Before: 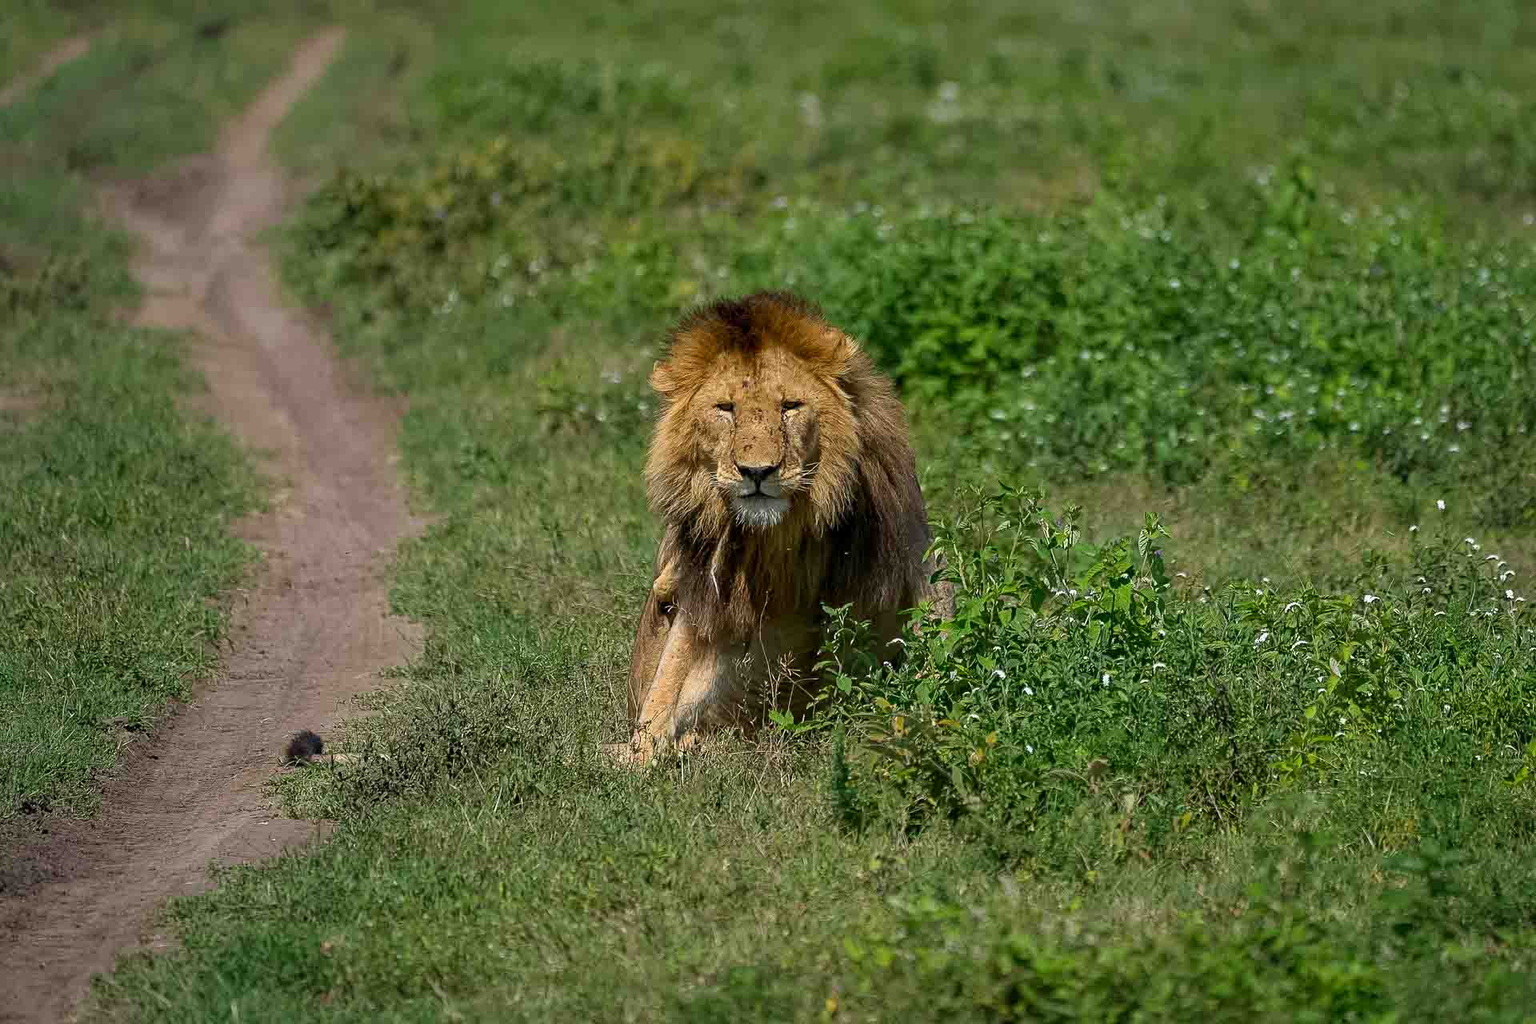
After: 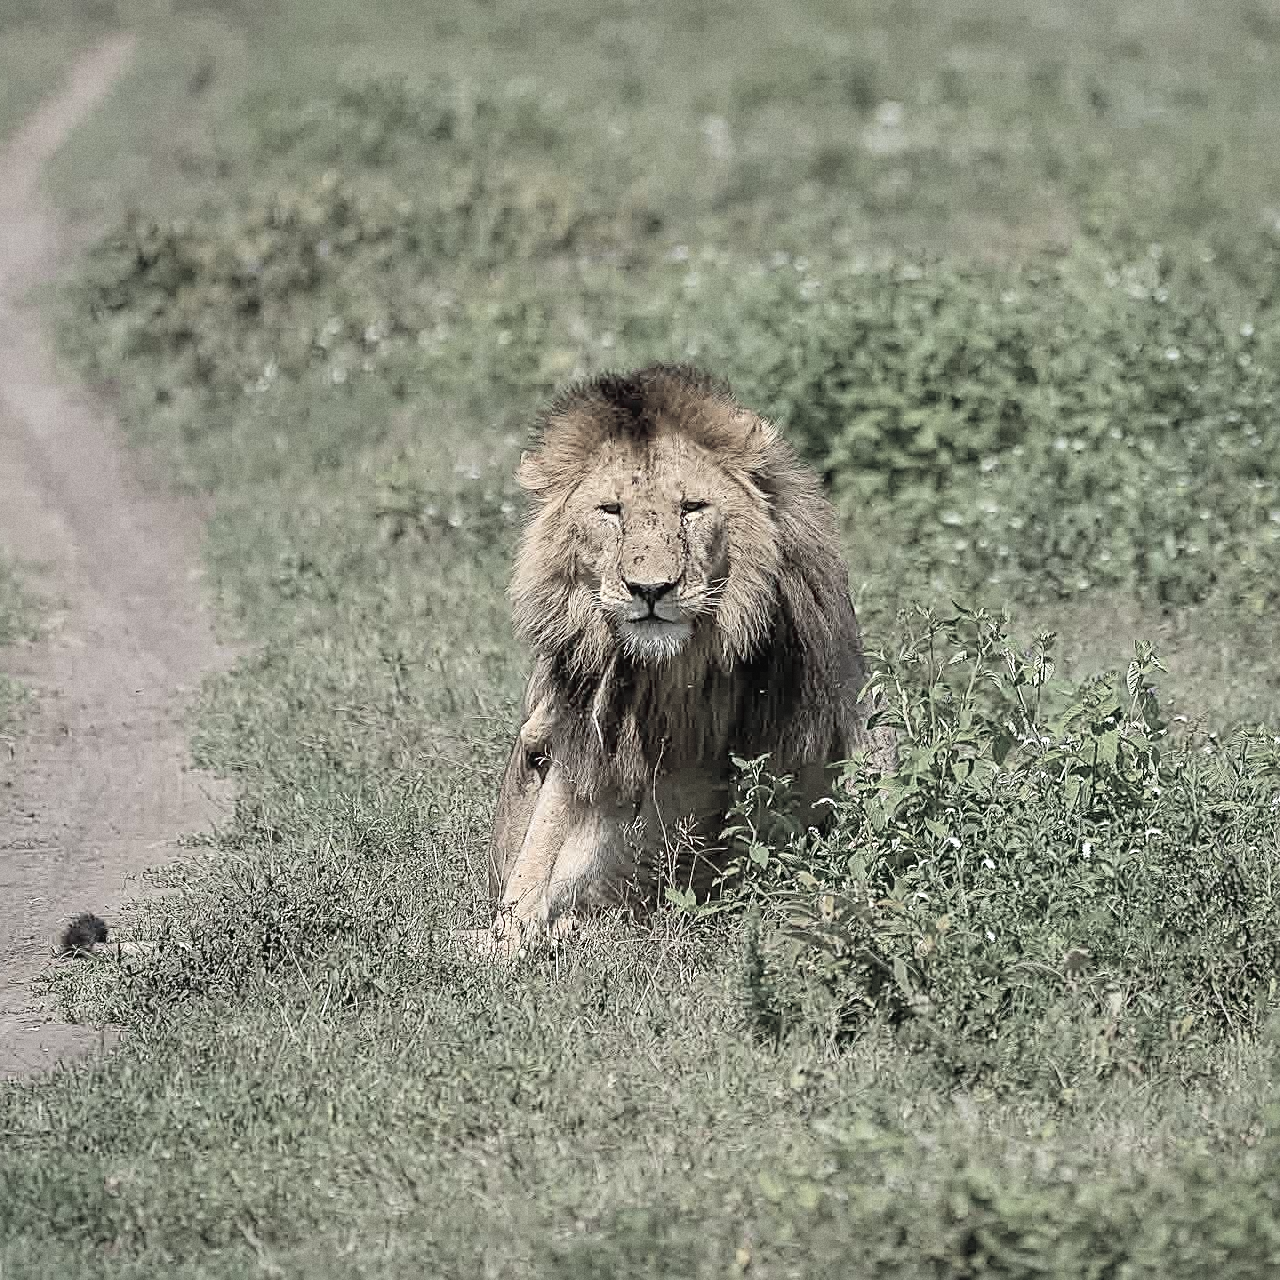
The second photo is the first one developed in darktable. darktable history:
tone curve: curves: ch0 [(0.016, 0.023) (0.248, 0.252) (0.732, 0.797) (1, 1)], color space Lab, linked channels, preserve colors none
exposure: exposure 0.078 EV, compensate highlight preservation false
shadows and highlights: shadows 62.66, white point adjustment 0.37, highlights -34.44, compress 83.82%
sharpen: on, module defaults
contrast brightness saturation: brightness 0.18, saturation -0.5
color correction: saturation 0.57
grain: on, module defaults
crop and rotate: left 15.446%, right 17.836%
